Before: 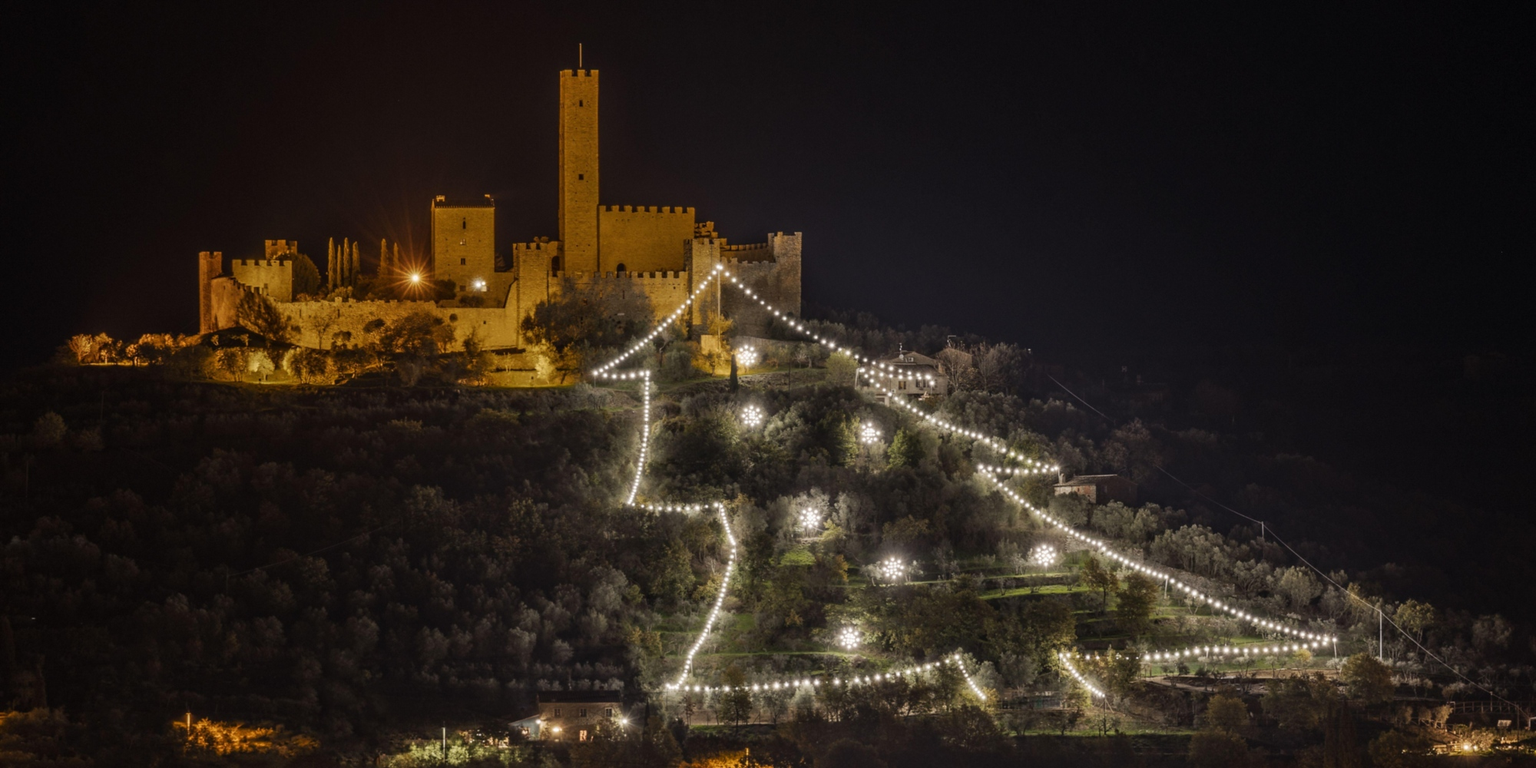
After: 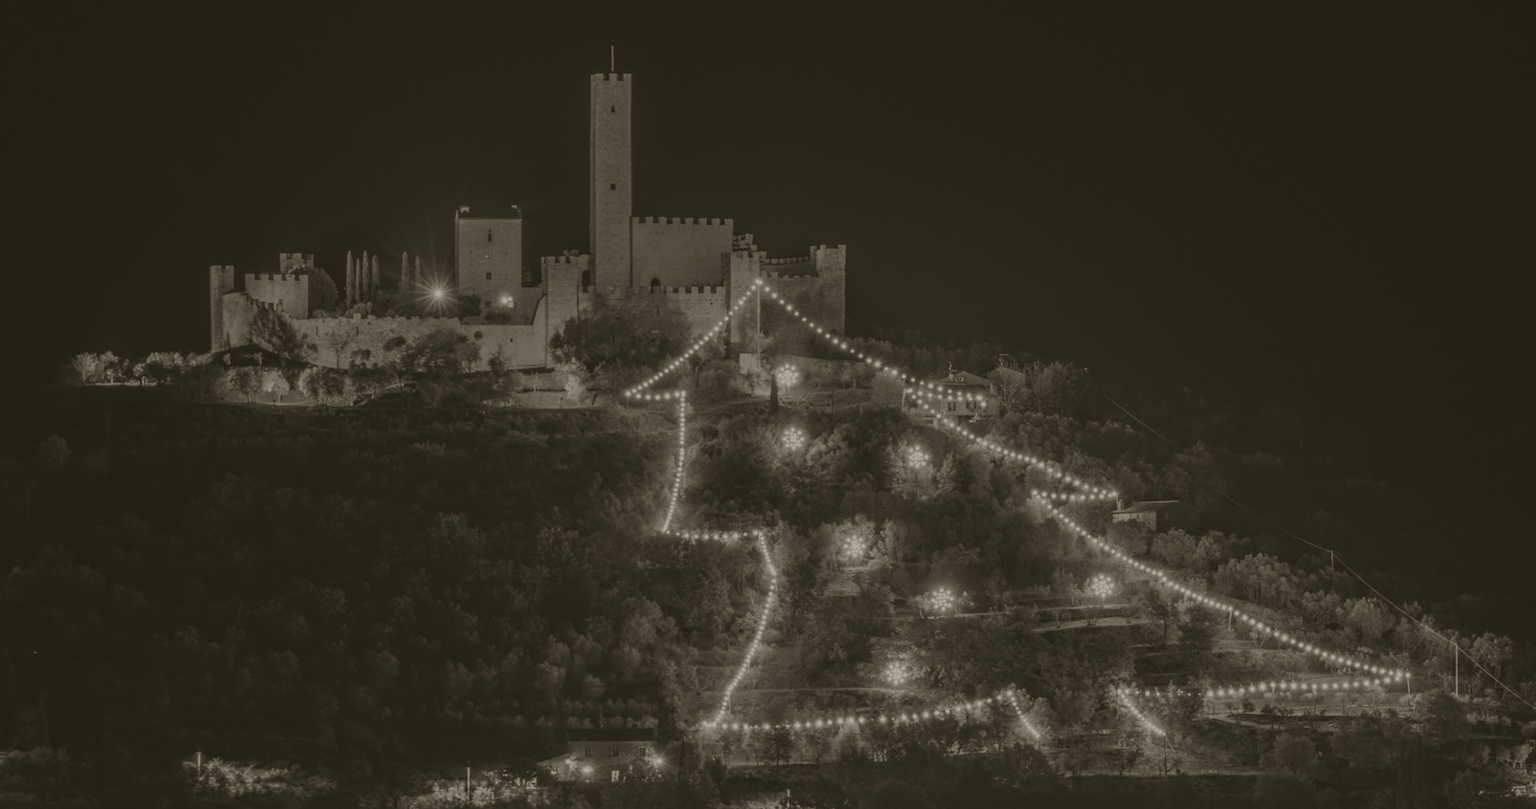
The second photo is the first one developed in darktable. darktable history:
crop and rotate: right 5.167%
colorize: hue 41.44°, saturation 22%, source mix 60%, lightness 10.61%
